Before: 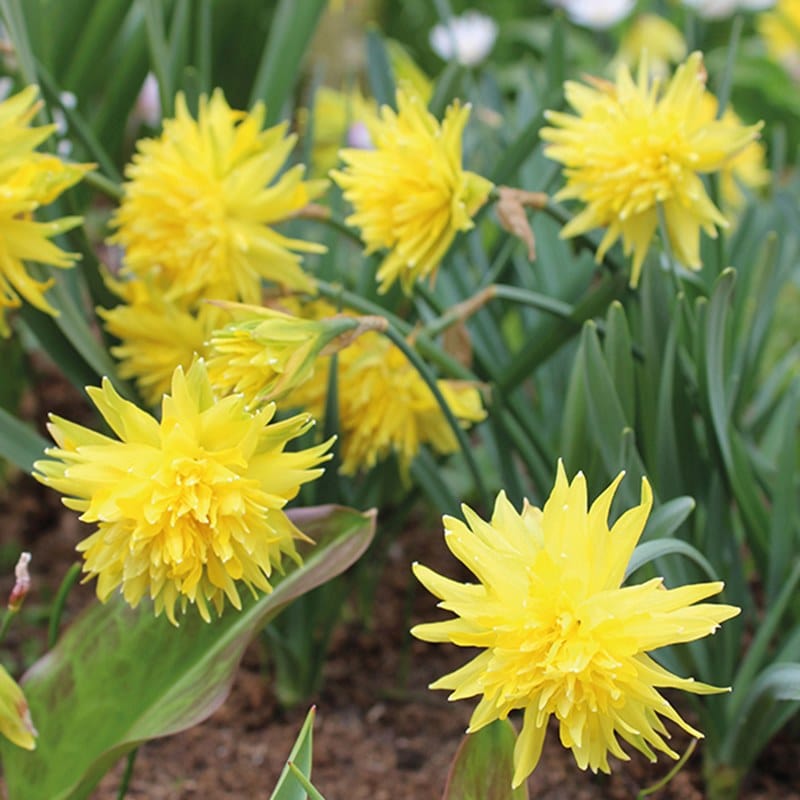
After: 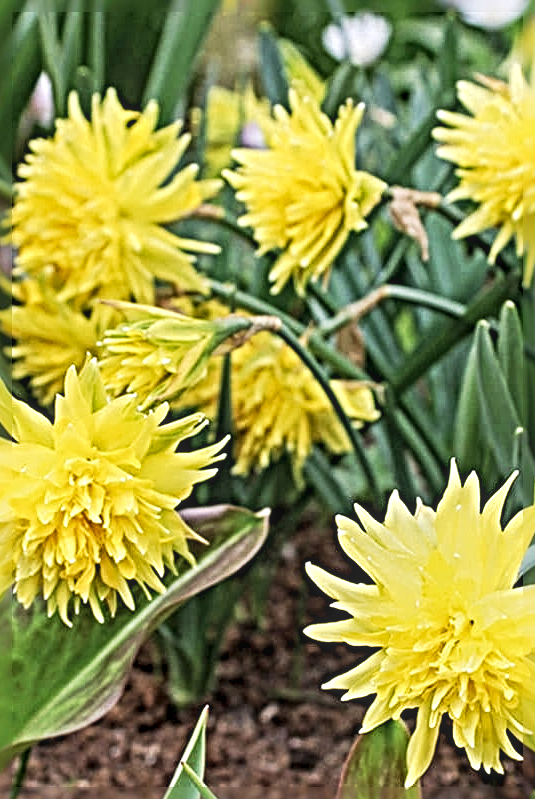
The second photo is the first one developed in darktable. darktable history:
local contrast: detail 130%
sharpen: radius 6.249, amount 1.818, threshold 0.192
tone equalizer: edges refinement/feathering 500, mask exposure compensation -1.57 EV, preserve details no
crop and rotate: left 13.614%, right 19.479%
exposure: black level correction 0.005, exposure 0.016 EV, compensate exposure bias true, compensate highlight preservation false
haze removal: strength -0.081, distance 0.355, adaptive false
tone curve: curves: ch0 [(0, 0.045) (0.155, 0.169) (0.46, 0.466) (0.751, 0.788) (1, 0.961)]; ch1 [(0, 0) (0.43, 0.408) (0.472, 0.469) (0.505, 0.503) (0.553, 0.555) (0.592, 0.581) (1, 1)]; ch2 [(0, 0) (0.505, 0.495) (0.579, 0.569) (1, 1)], preserve colors none
